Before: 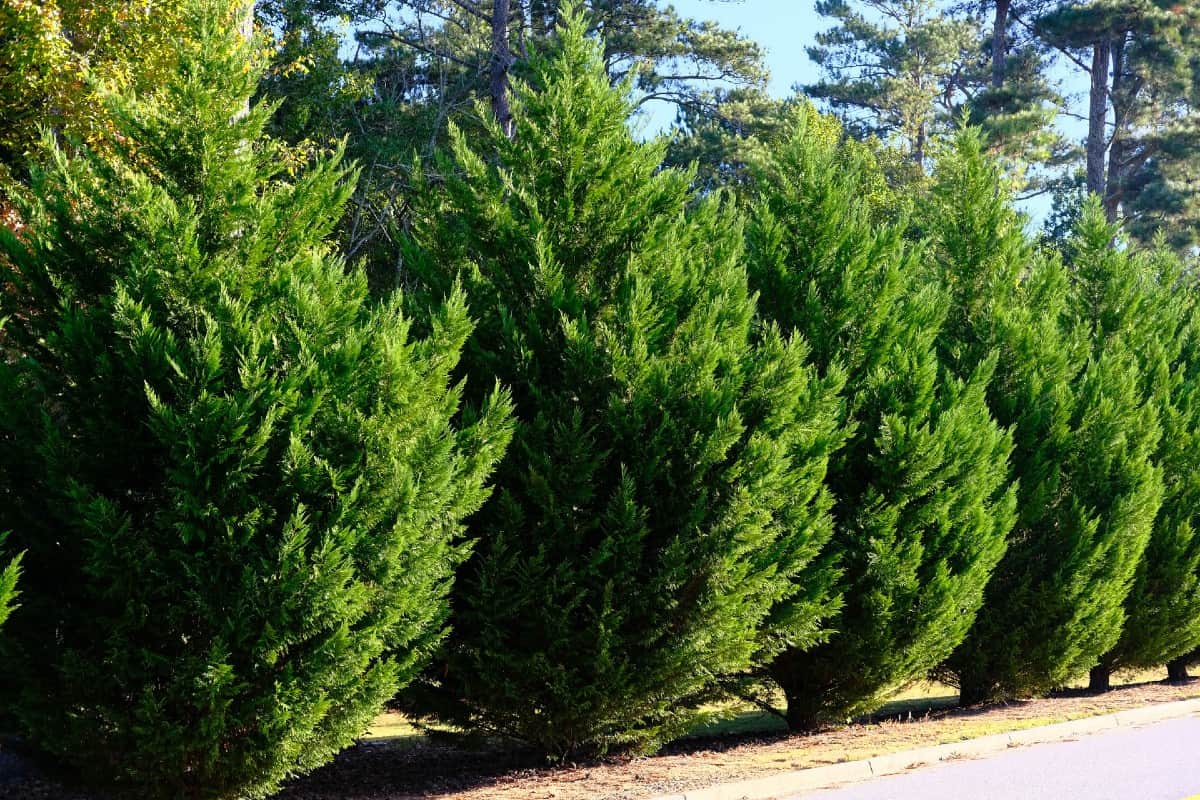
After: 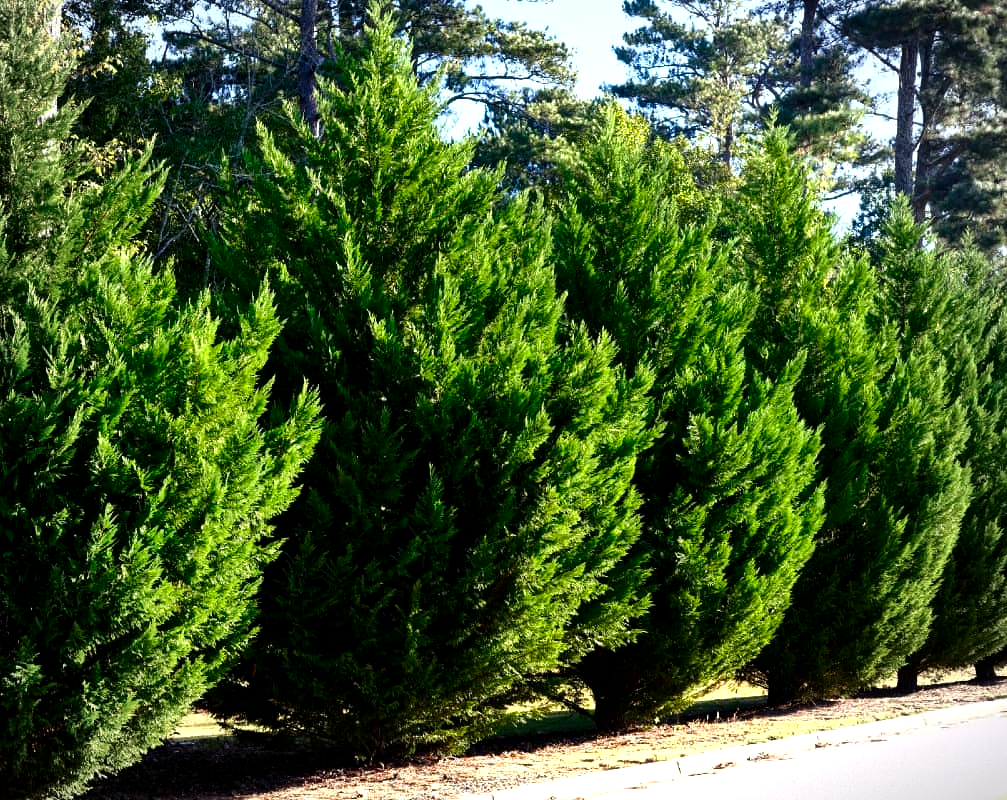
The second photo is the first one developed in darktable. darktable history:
contrast brightness saturation: brightness -0.206, saturation 0.078
exposure: exposure 0.169 EV, compensate highlight preservation false
local contrast: highlights 102%, shadows 98%, detail 119%, midtone range 0.2
crop: left 16.056%
tone equalizer: -8 EV -0.43 EV, -7 EV -0.381 EV, -6 EV -0.361 EV, -5 EV -0.25 EV, -3 EV 0.189 EV, -2 EV 0.318 EV, -1 EV 0.372 EV, +0 EV 0.419 EV, edges refinement/feathering 500, mask exposure compensation -1.57 EV, preserve details no
vignetting: fall-off start 73.79%, brightness -0.344
shadows and highlights: highlights color adjustment 53.57%, low approximation 0.01, soften with gaussian
